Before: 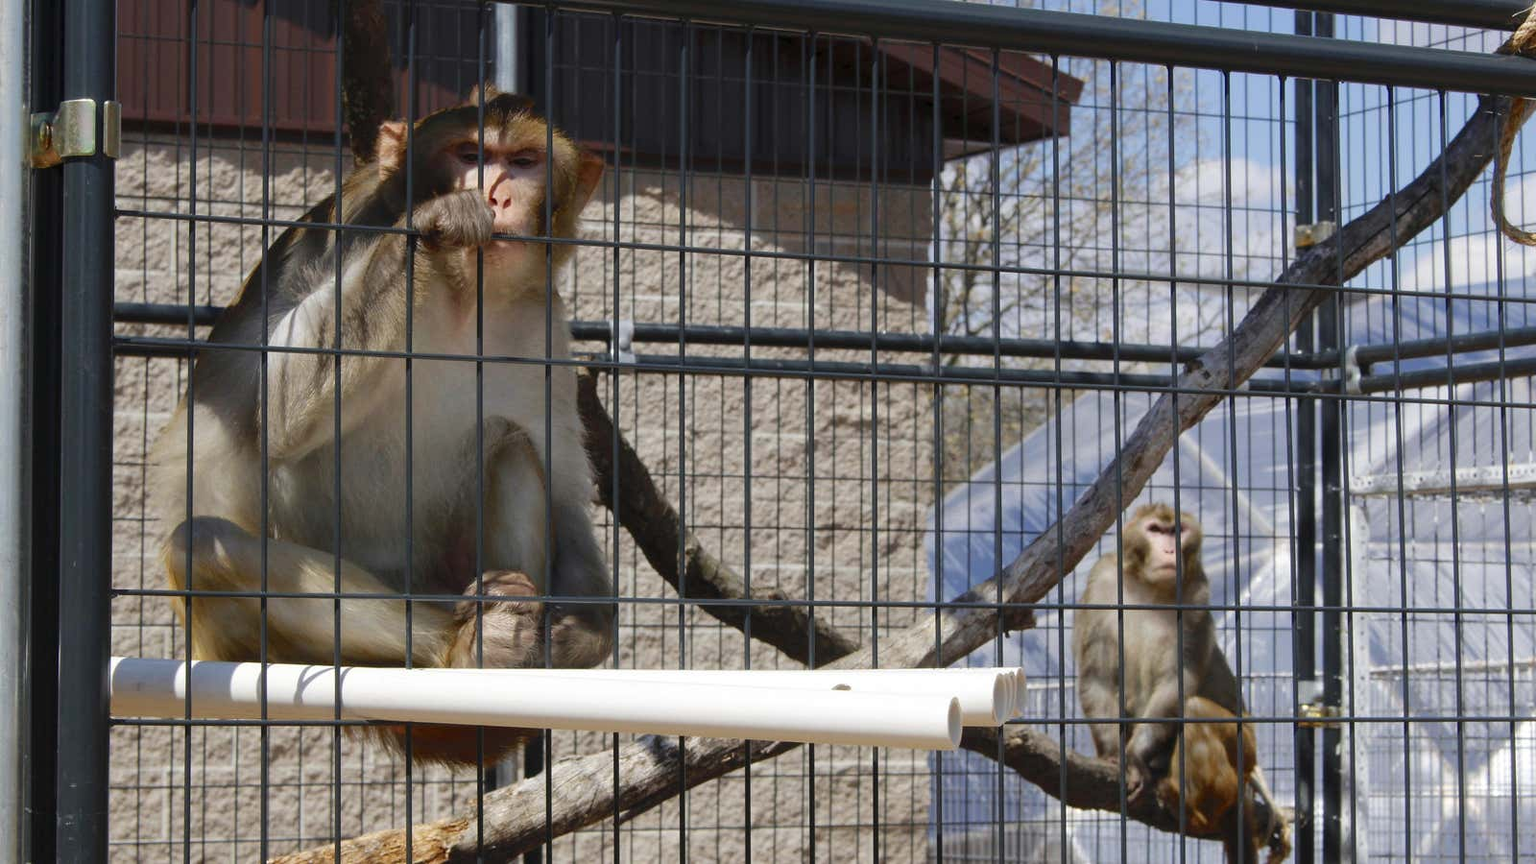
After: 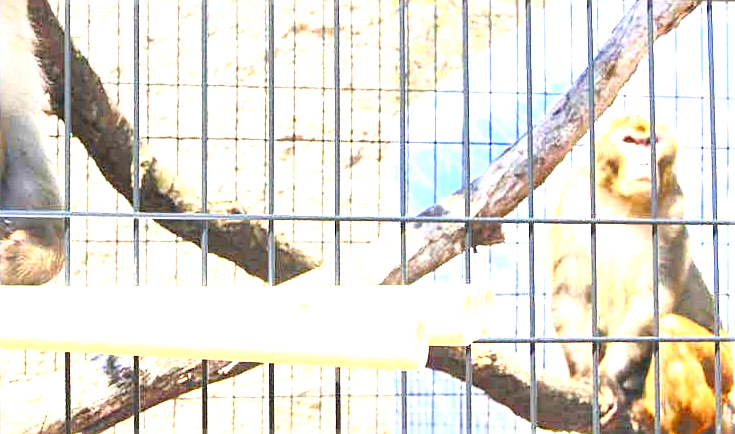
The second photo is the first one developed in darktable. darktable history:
contrast brightness saturation: contrast 0.236, brightness 0.241, saturation 0.394
crop: left 35.9%, top 45.688%, right 18.157%, bottom 6.087%
exposure: black level correction 0.001, exposure 2.655 EV, compensate highlight preservation false
local contrast: mode bilateral grid, contrast 19, coarseness 49, detail 171%, midtone range 0.2
sharpen: on, module defaults
